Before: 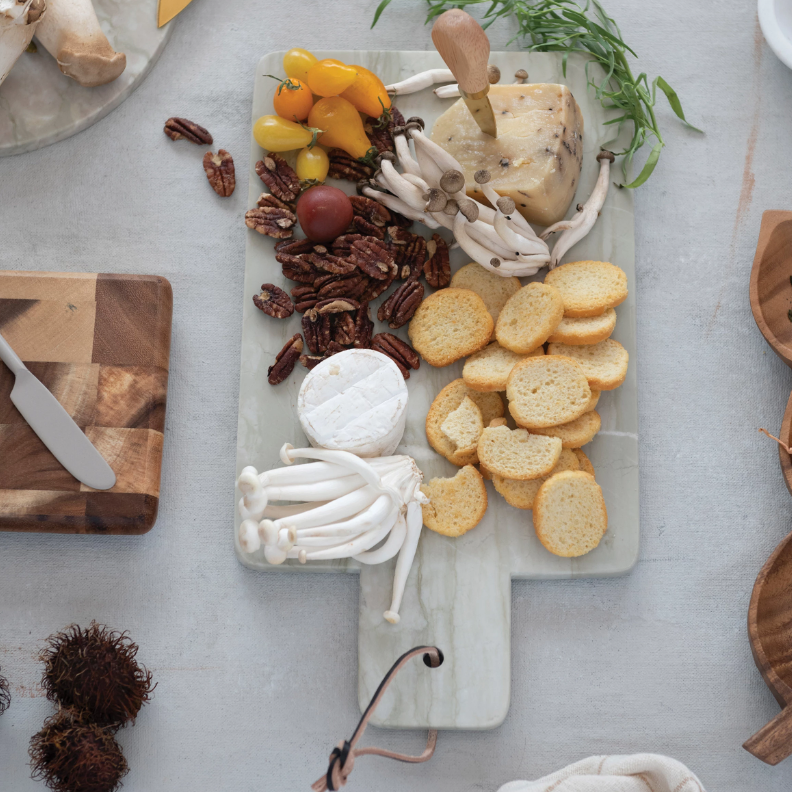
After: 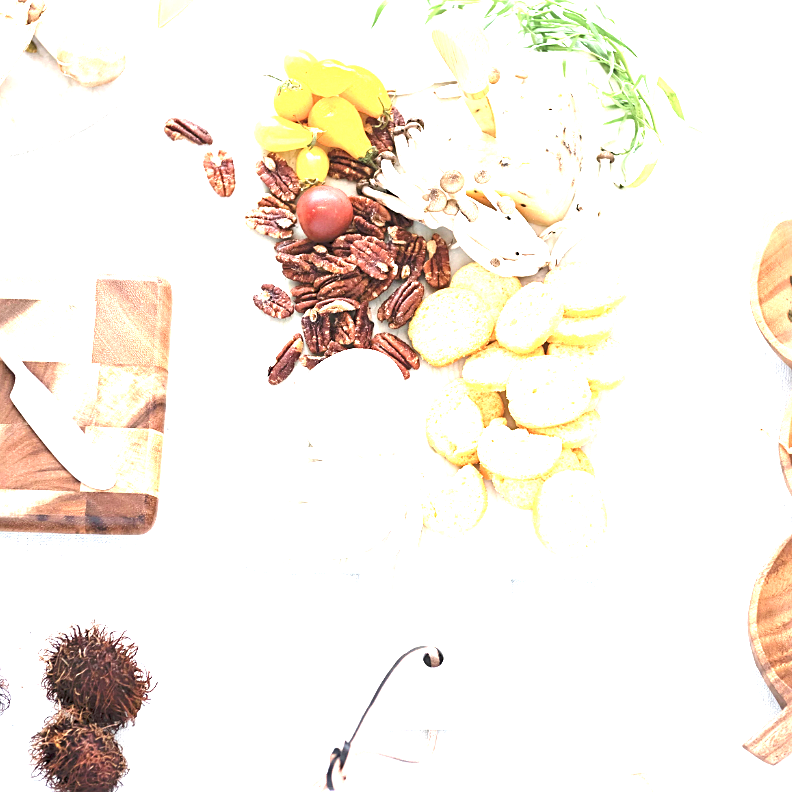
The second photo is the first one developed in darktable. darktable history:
exposure: exposure 2.986 EV, compensate highlight preservation false
sharpen: on, module defaults
